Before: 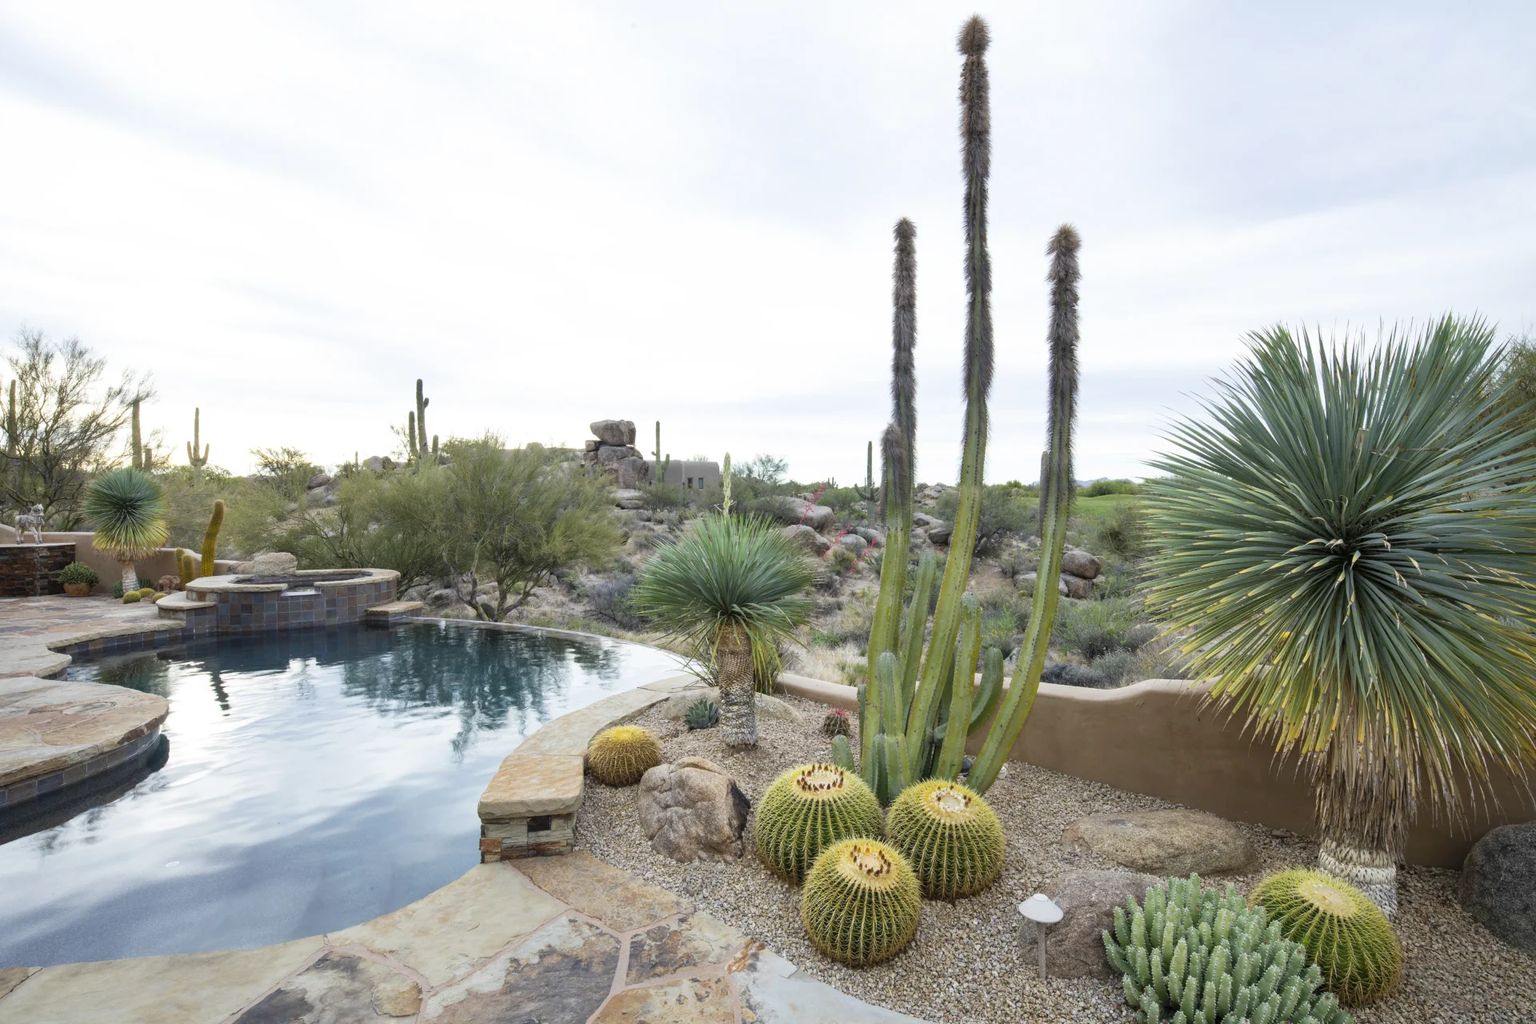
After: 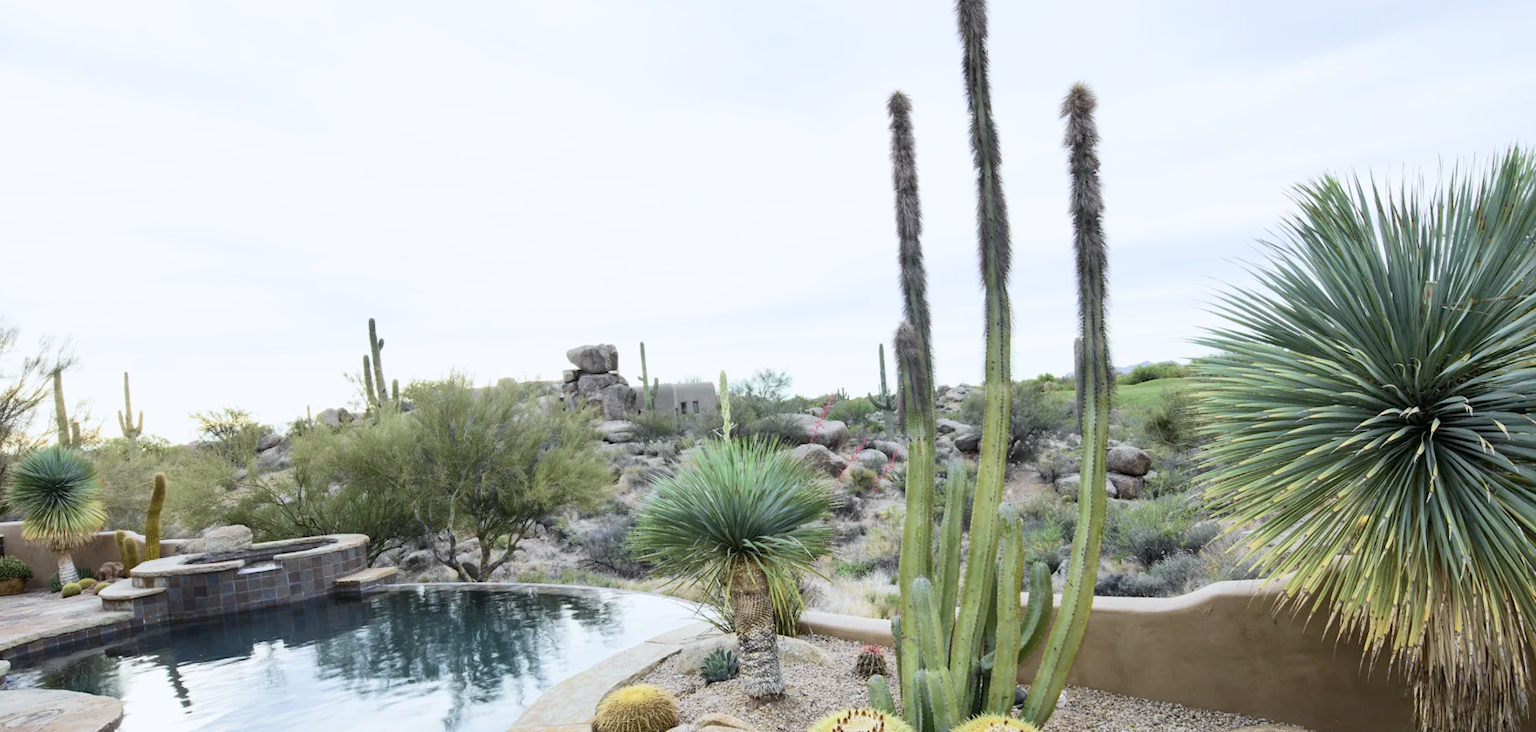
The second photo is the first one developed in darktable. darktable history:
white balance: red 0.98, blue 1.034
color balance: contrast -0.5%
color correction: saturation 0.8
tone curve: curves: ch0 [(0, 0) (0.051, 0.03) (0.096, 0.071) (0.251, 0.234) (0.461, 0.515) (0.605, 0.692) (0.761, 0.824) (0.881, 0.907) (1, 0.984)]; ch1 [(0, 0) (0.1, 0.038) (0.318, 0.243) (0.399, 0.351) (0.478, 0.469) (0.499, 0.499) (0.534, 0.541) (0.567, 0.592) (0.601, 0.629) (0.666, 0.7) (1, 1)]; ch2 [(0, 0) (0.453, 0.45) (0.479, 0.483) (0.504, 0.499) (0.52, 0.519) (0.541, 0.559) (0.601, 0.622) (0.824, 0.815) (1, 1)], color space Lab, independent channels, preserve colors none
crop: left 2.737%, top 7.287%, right 3.421%, bottom 20.179%
rotate and perspective: rotation -5°, crop left 0.05, crop right 0.952, crop top 0.11, crop bottom 0.89
